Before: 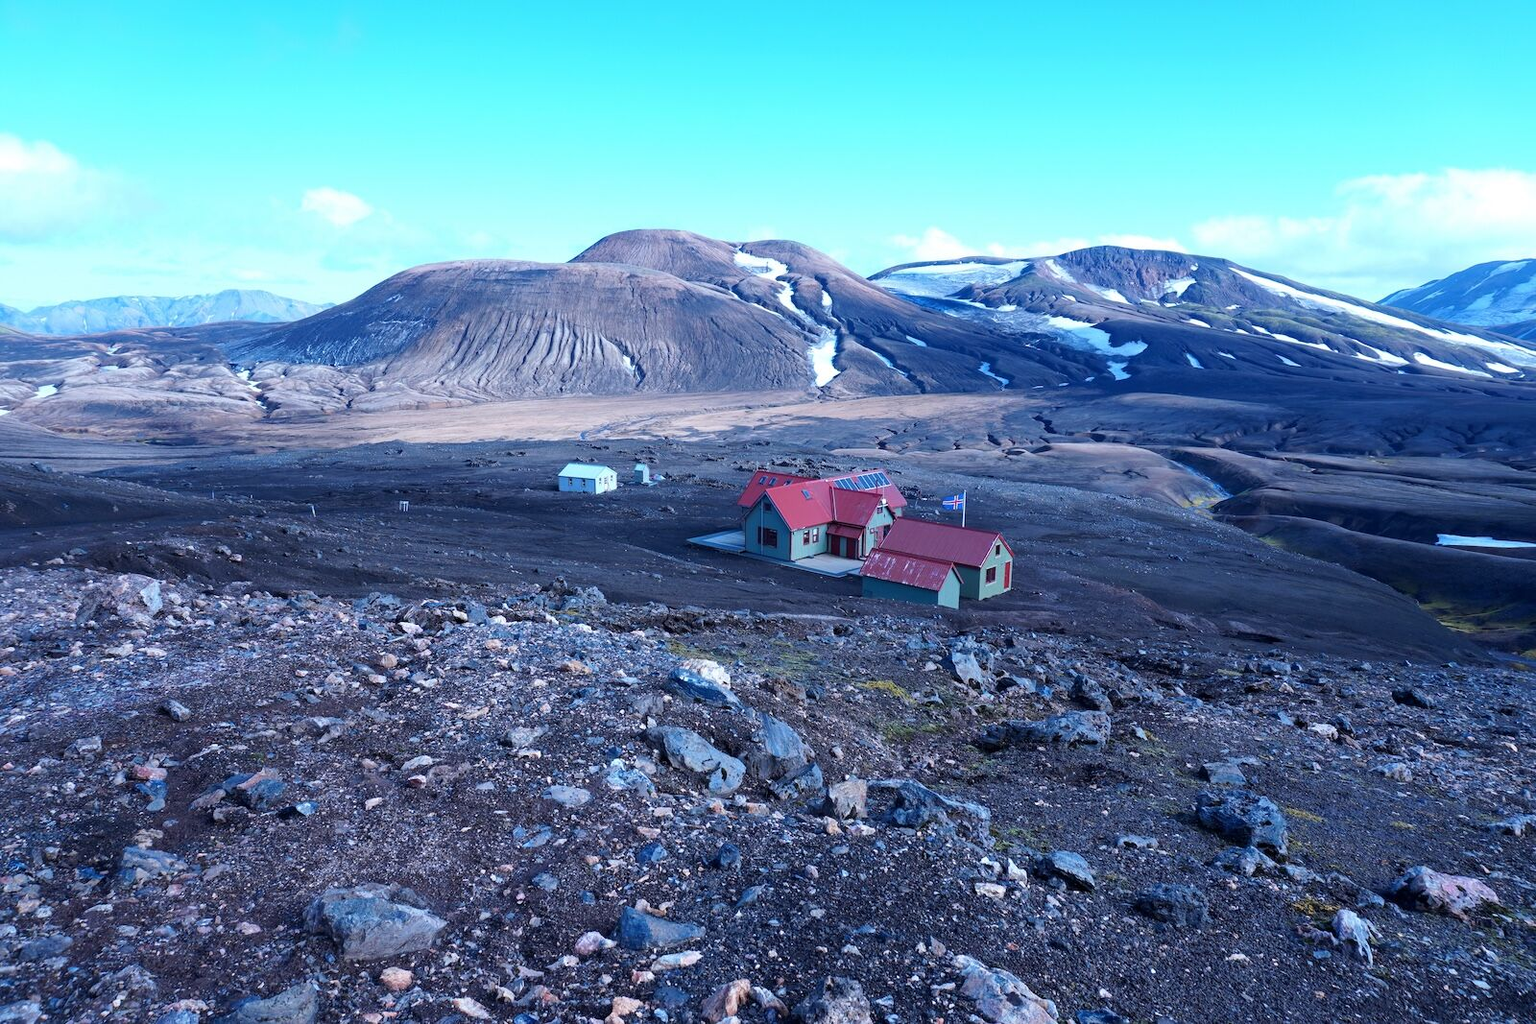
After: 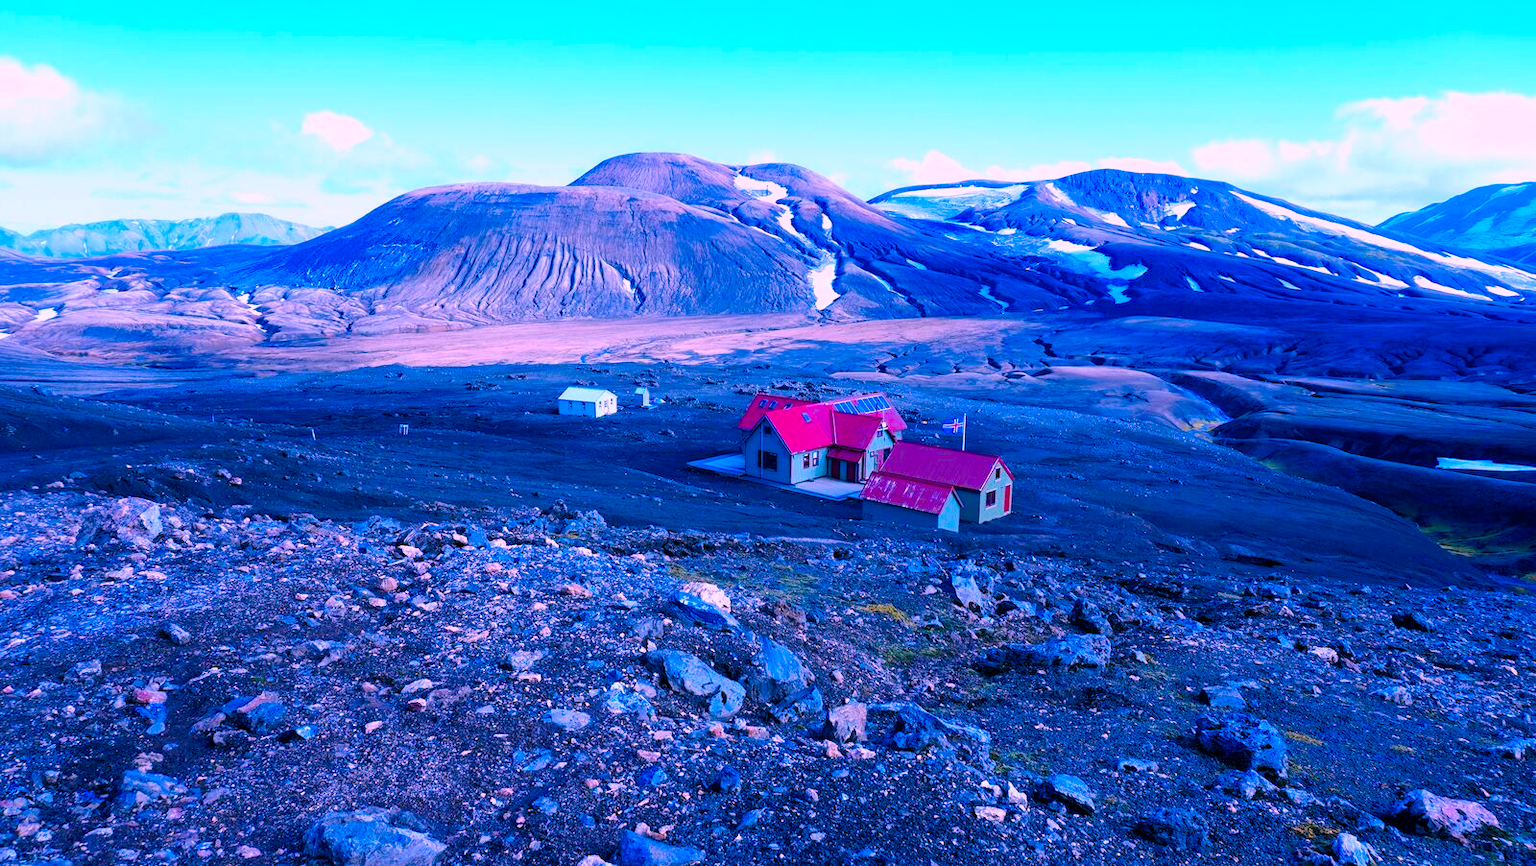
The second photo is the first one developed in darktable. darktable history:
color balance rgb: power › luminance -7.744%, power › chroma 1.112%, power › hue 217.54°, perceptual saturation grading › global saturation 20%, perceptual saturation grading › highlights -25.008%, perceptual saturation grading › shadows 49.308%
color correction: highlights a* 19.46, highlights b* -11.82, saturation 1.7
crop: top 7.568%, bottom 7.71%
